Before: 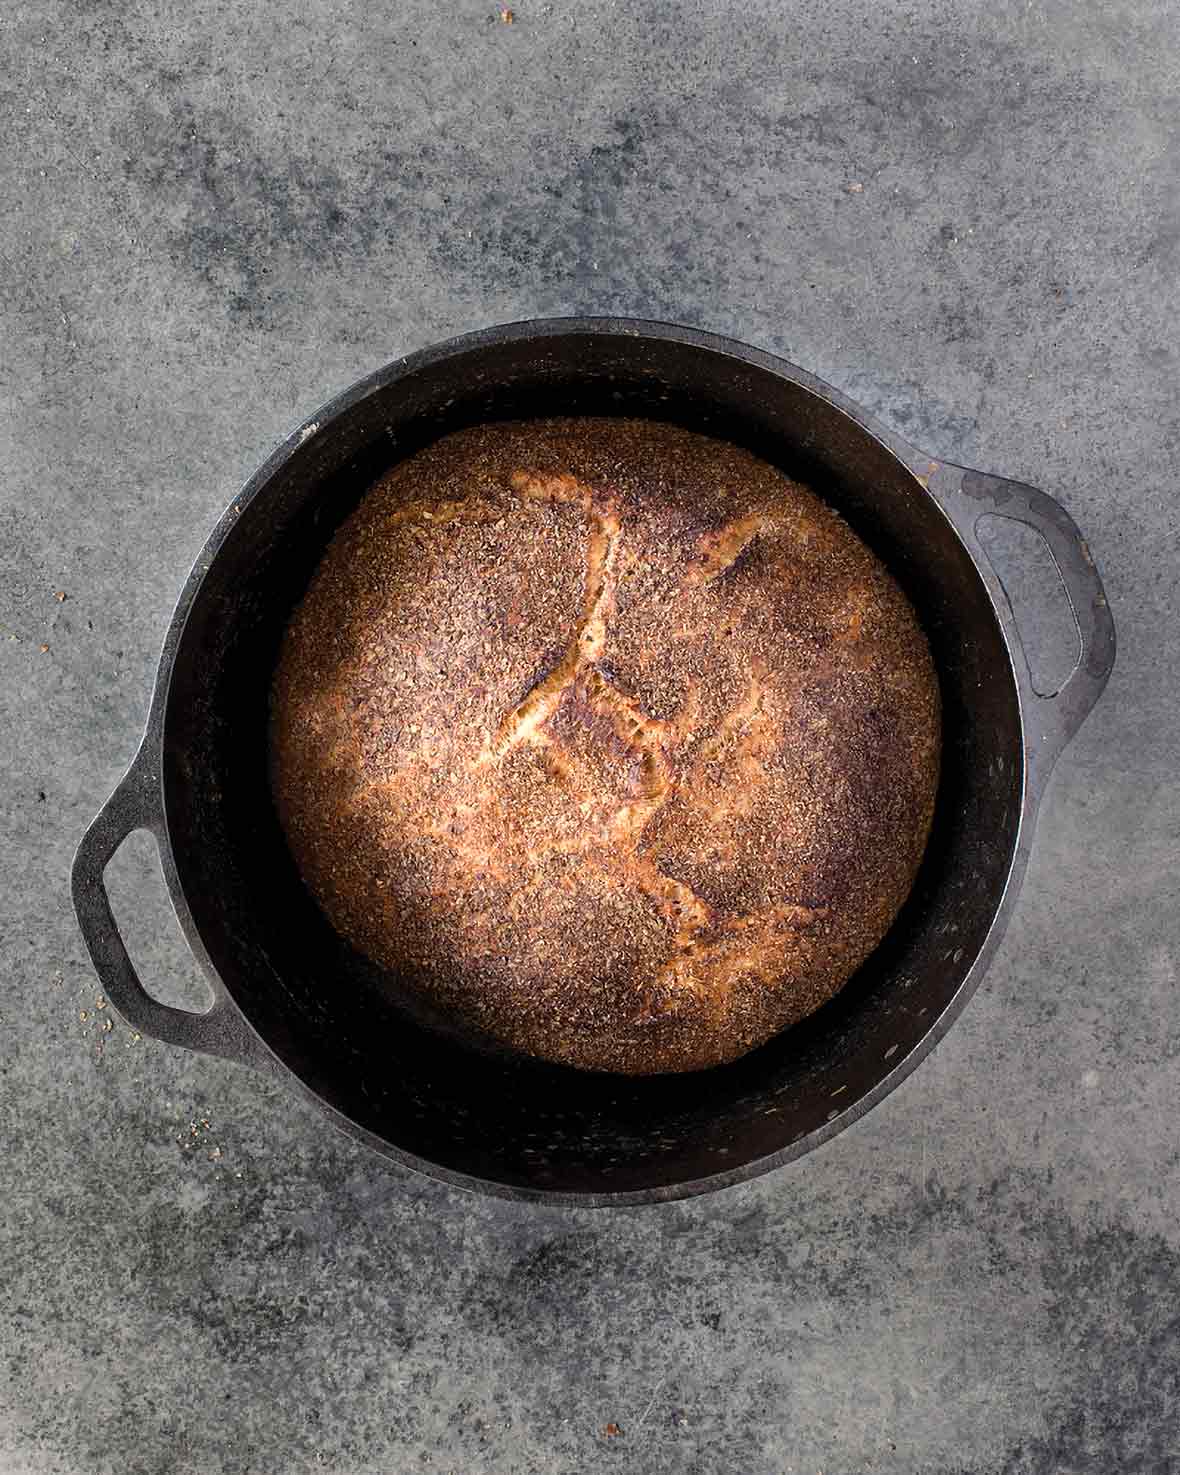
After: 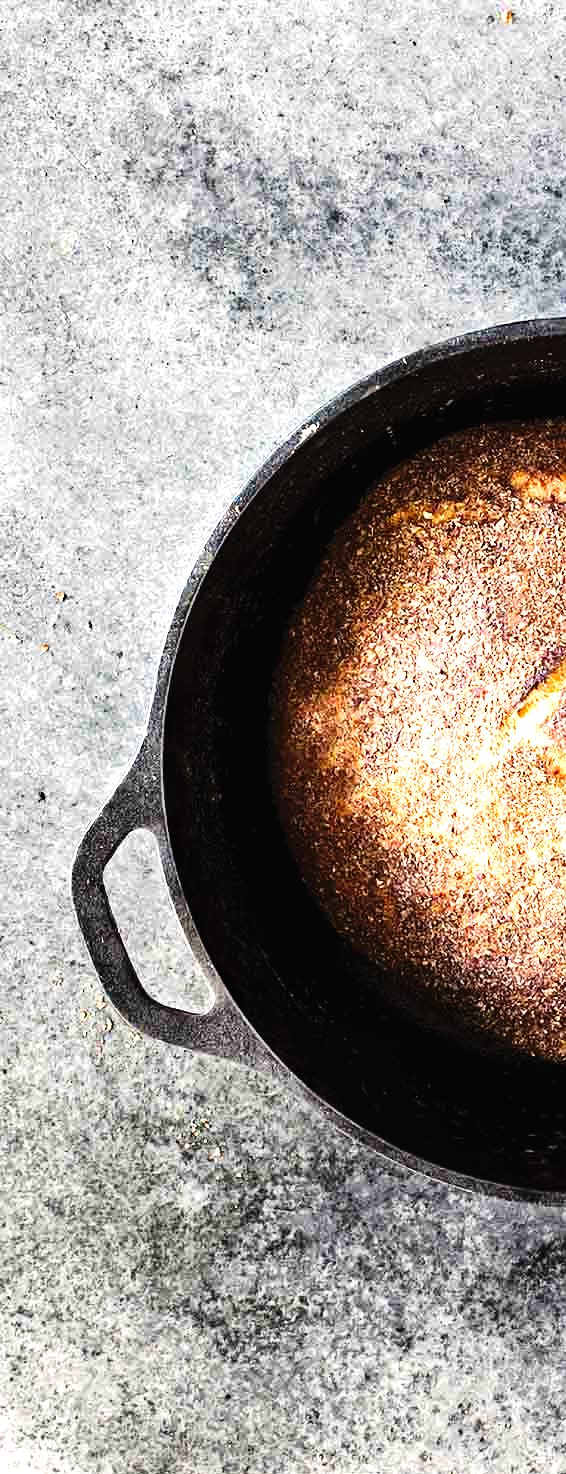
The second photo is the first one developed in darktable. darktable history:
crop and rotate: left 0.017%, top 0%, right 51.941%
color balance rgb: perceptual saturation grading › global saturation -0.128%
exposure: black level correction 0, exposure 1.199 EV, compensate highlight preservation false
local contrast: mode bilateral grid, contrast 100, coarseness 99, detail 90%, midtone range 0.2
tone curve: curves: ch0 [(0.016, 0.011) (0.21, 0.113) (0.515, 0.476) (0.78, 0.795) (1, 0.981)], preserve colors none
haze removal: compatibility mode true, adaptive false
tone equalizer: -8 EV -0.408 EV, -7 EV -0.424 EV, -6 EV -0.333 EV, -5 EV -0.206 EV, -3 EV 0.232 EV, -2 EV 0.347 EV, -1 EV 0.389 EV, +0 EV 0.427 EV, edges refinement/feathering 500, mask exposure compensation -1.57 EV, preserve details no
